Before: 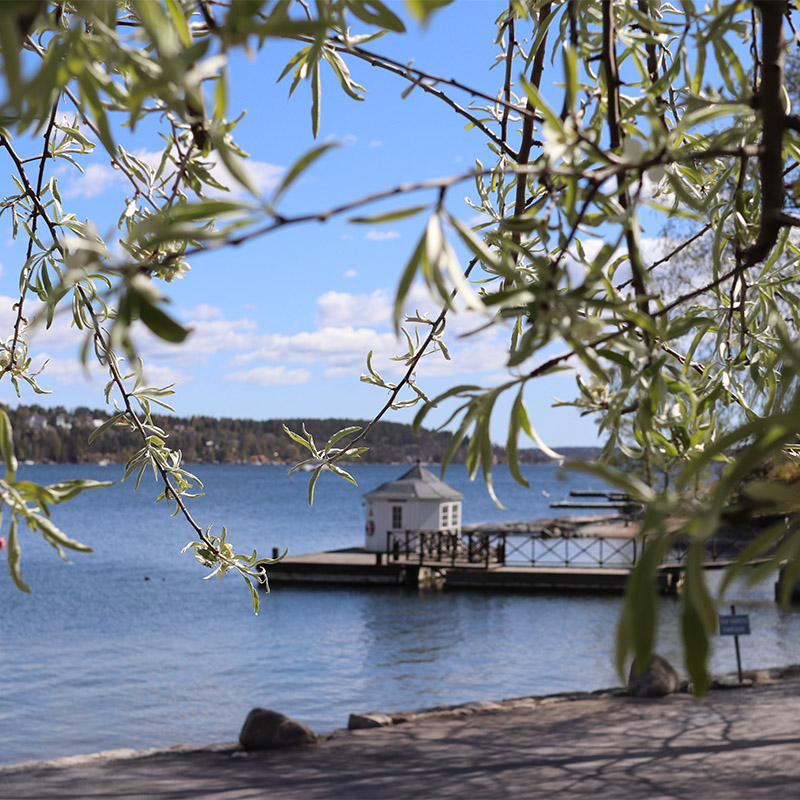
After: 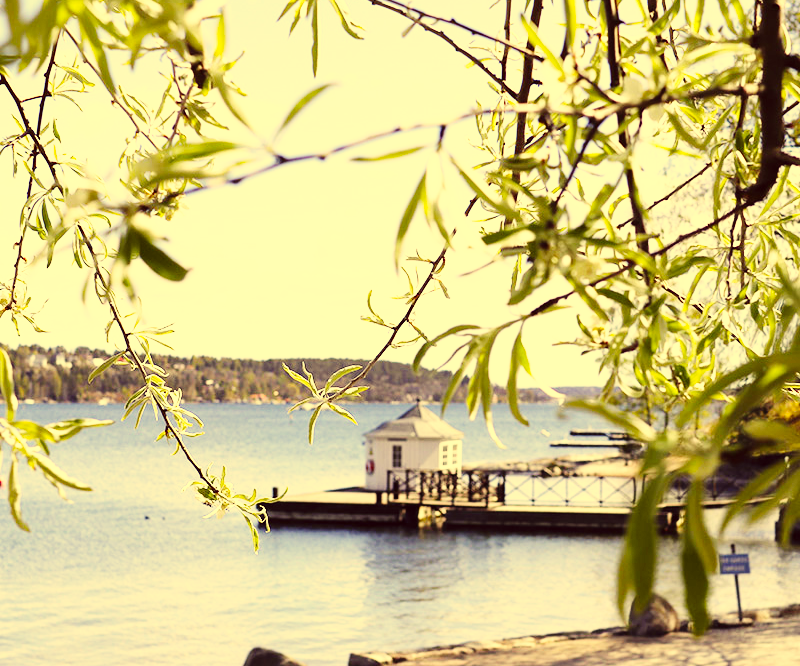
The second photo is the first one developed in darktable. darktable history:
exposure: black level correction 0, exposure 0.5 EV, compensate exposure bias true, compensate highlight preservation false
crop: top 7.625%, bottom 8.027%
base curve: curves: ch0 [(0, 0.003) (0.001, 0.002) (0.006, 0.004) (0.02, 0.022) (0.048, 0.086) (0.094, 0.234) (0.162, 0.431) (0.258, 0.629) (0.385, 0.8) (0.548, 0.918) (0.751, 0.988) (1, 1)], preserve colors none
color correction: highlights a* -0.482, highlights b* 40, shadows a* 9.8, shadows b* -0.161
